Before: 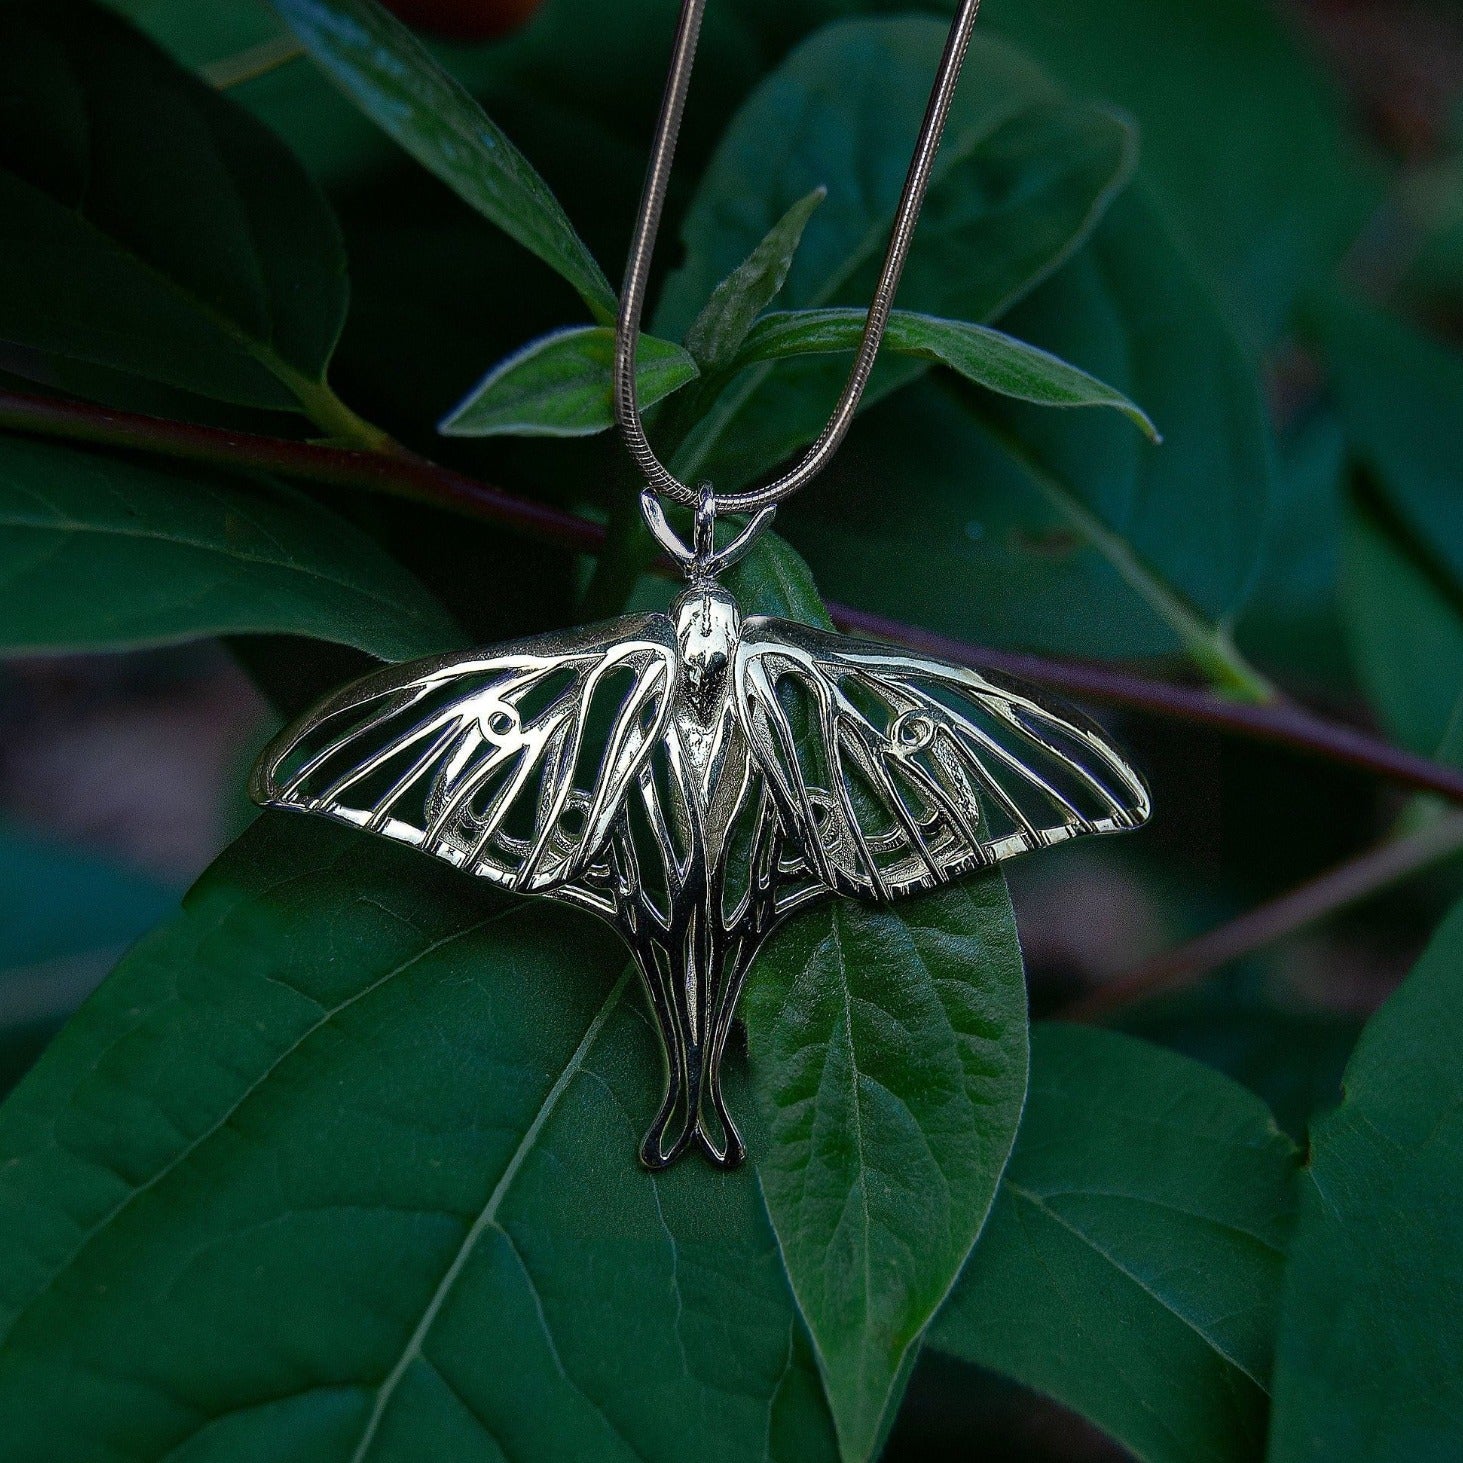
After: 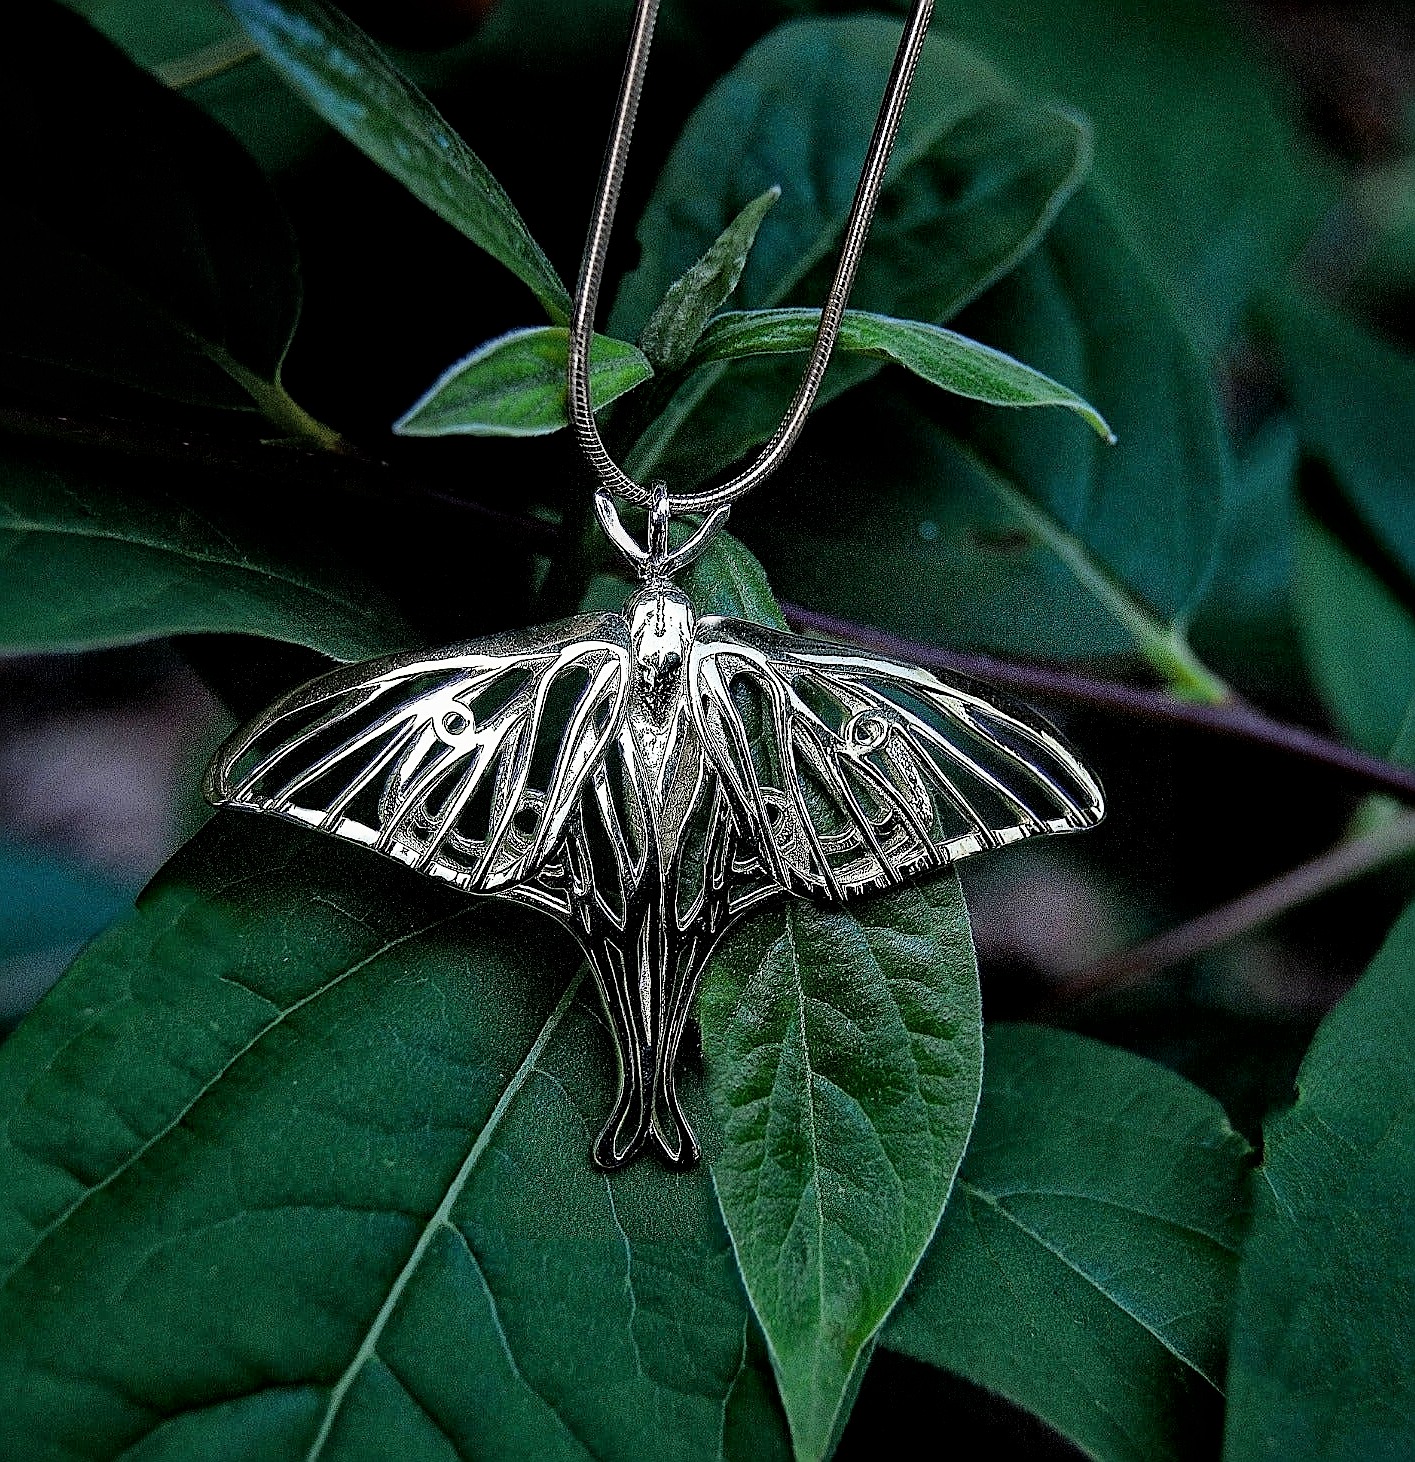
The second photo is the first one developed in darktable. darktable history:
local contrast: mode bilateral grid, contrast 20, coarseness 50, detail 132%, midtone range 0.2
crop and rotate: left 3.238%
sharpen: amount 0.901
filmic rgb: black relative exposure -5 EV, hardness 2.88, contrast 1.3, highlights saturation mix -30%
exposure: black level correction 0, exposure 1 EV, compensate exposure bias true, compensate highlight preservation false
